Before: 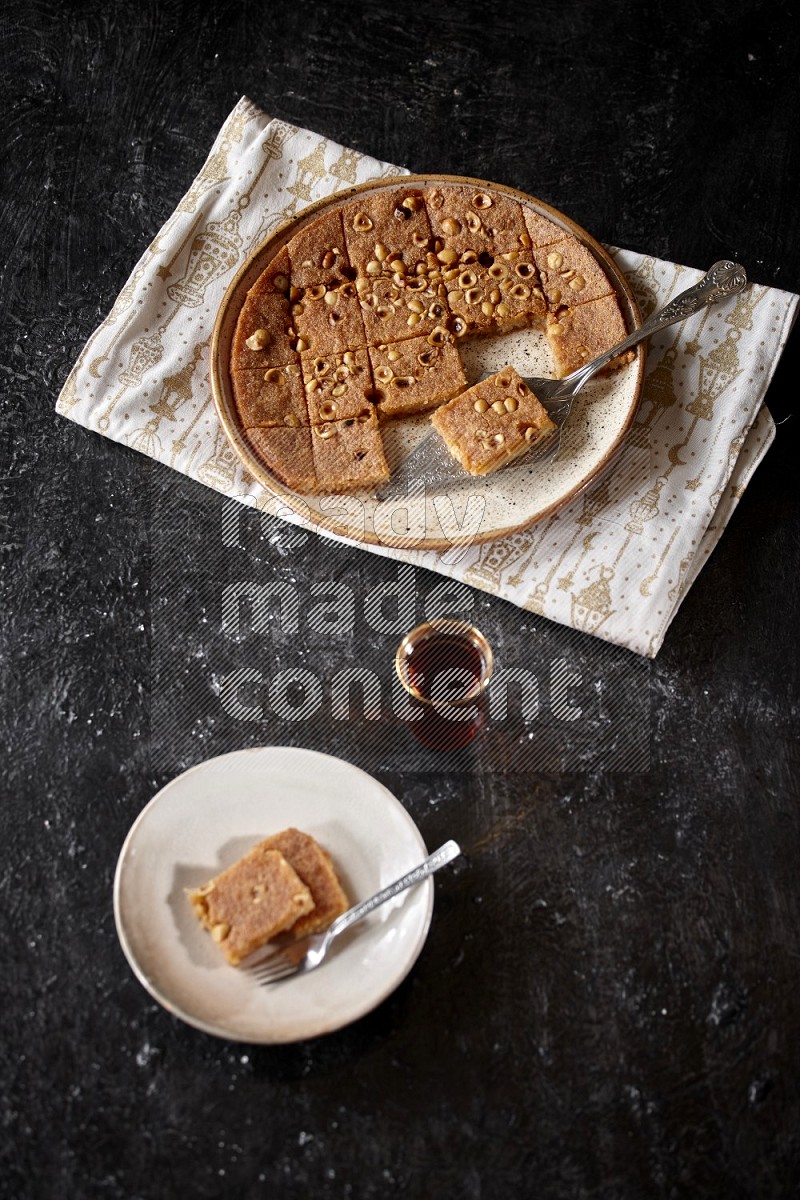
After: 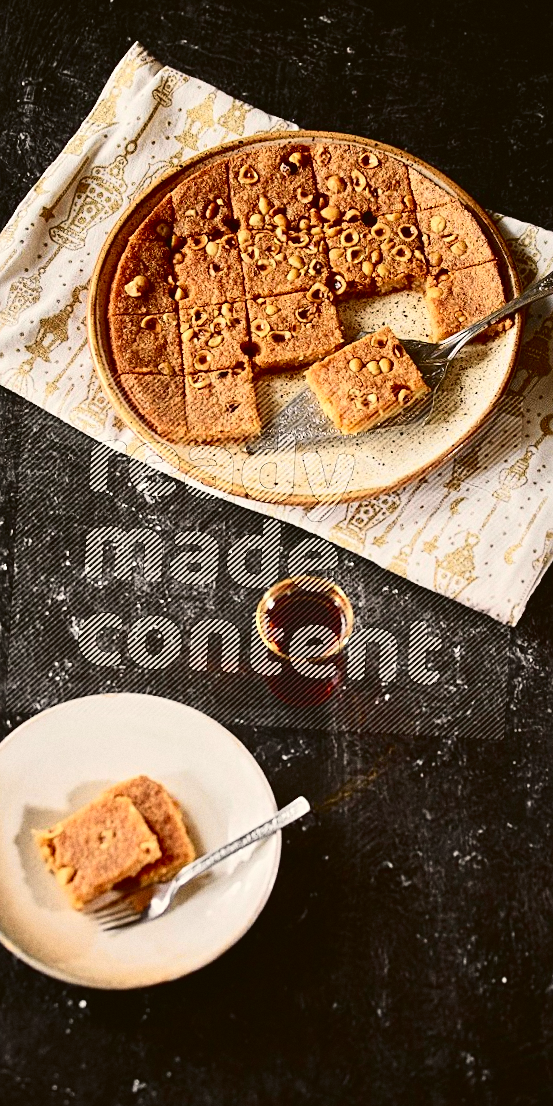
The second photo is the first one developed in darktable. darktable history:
sharpen: on, module defaults
grain: coarseness 0.09 ISO
tone curve: curves: ch0 [(0, 0.036) (0.037, 0.042) (0.184, 0.146) (0.438, 0.521) (0.54, 0.668) (0.698, 0.835) (0.856, 0.92) (1, 0.98)]; ch1 [(0, 0) (0.393, 0.415) (0.447, 0.448) (0.482, 0.459) (0.509, 0.496) (0.527, 0.525) (0.571, 0.602) (0.619, 0.671) (0.715, 0.729) (1, 1)]; ch2 [(0, 0) (0.369, 0.388) (0.449, 0.454) (0.499, 0.5) (0.521, 0.517) (0.53, 0.544) (0.561, 0.607) (0.674, 0.735) (1, 1)], color space Lab, independent channels, preserve colors none
crop and rotate: angle -3.27°, left 14.277%, top 0.028%, right 10.766%, bottom 0.028%
color correction: highlights a* 6.27, highlights b* 8.19, shadows a* 5.94, shadows b* 7.23, saturation 0.9
